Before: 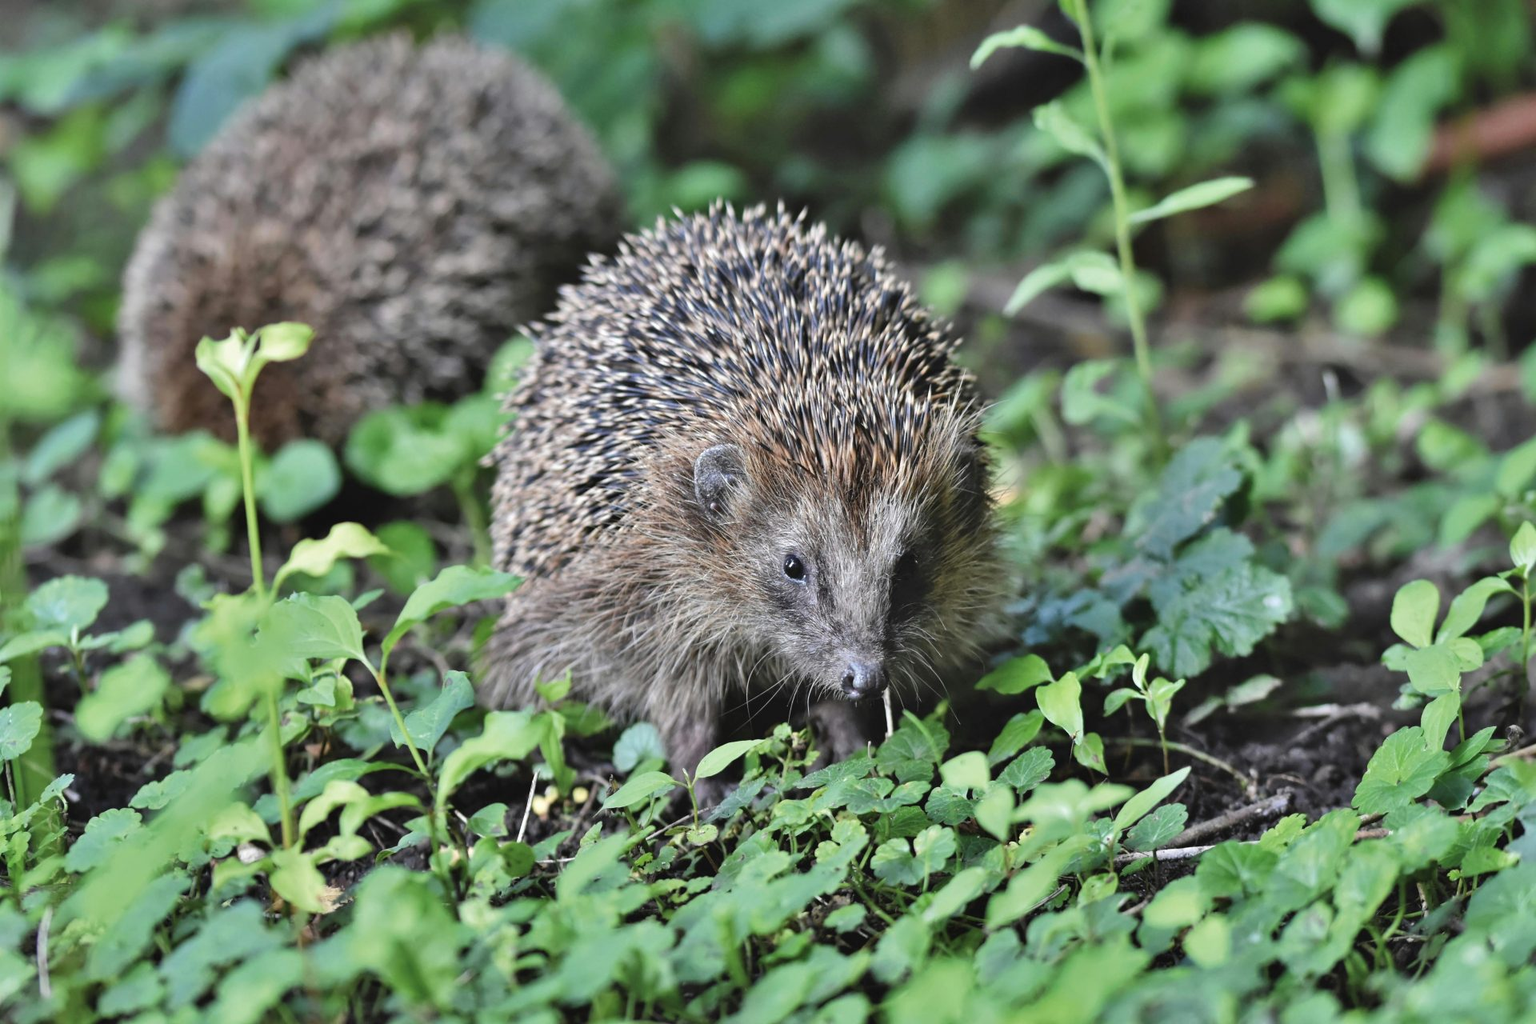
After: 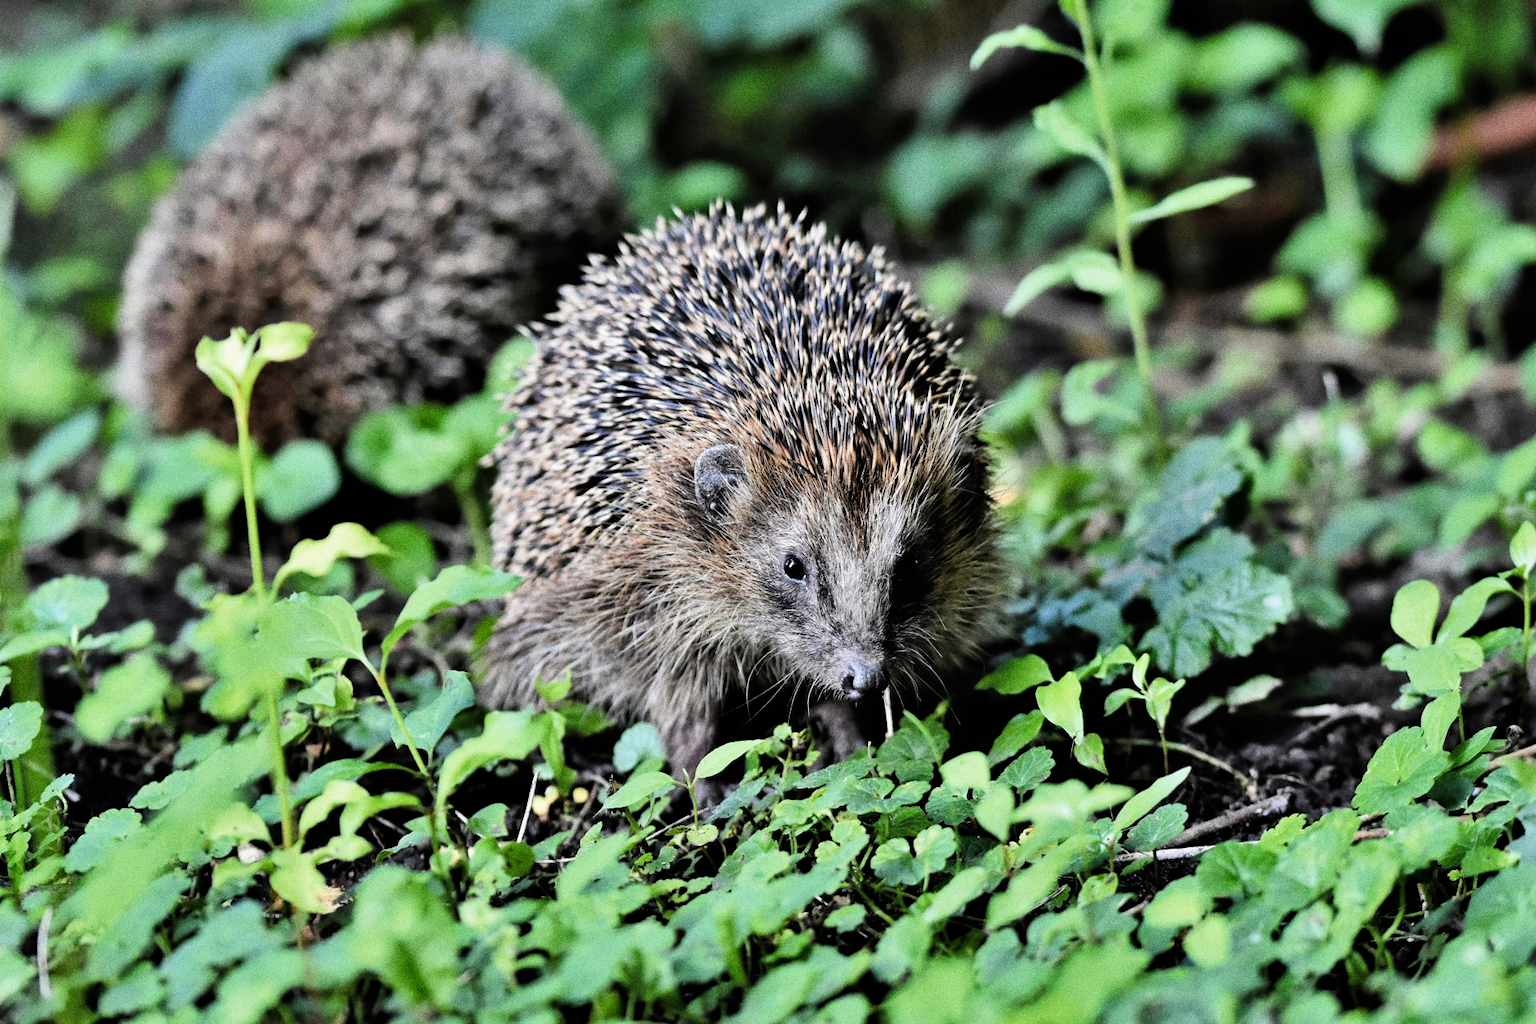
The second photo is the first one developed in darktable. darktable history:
color balance rgb: perceptual saturation grading › global saturation 30%
filmic rgb: black relative exposure -5.42 EV, white relative exposure 2.85 EV, dynamic range scaling -37.73%, hardness 4, contrast 1.605, highlights saturation mix -0.93%
grain: coarseness 0.09 ISO, strength 40%
shadows and highlights: shadows 22.7, highlights -48.71, soften with gaussian
